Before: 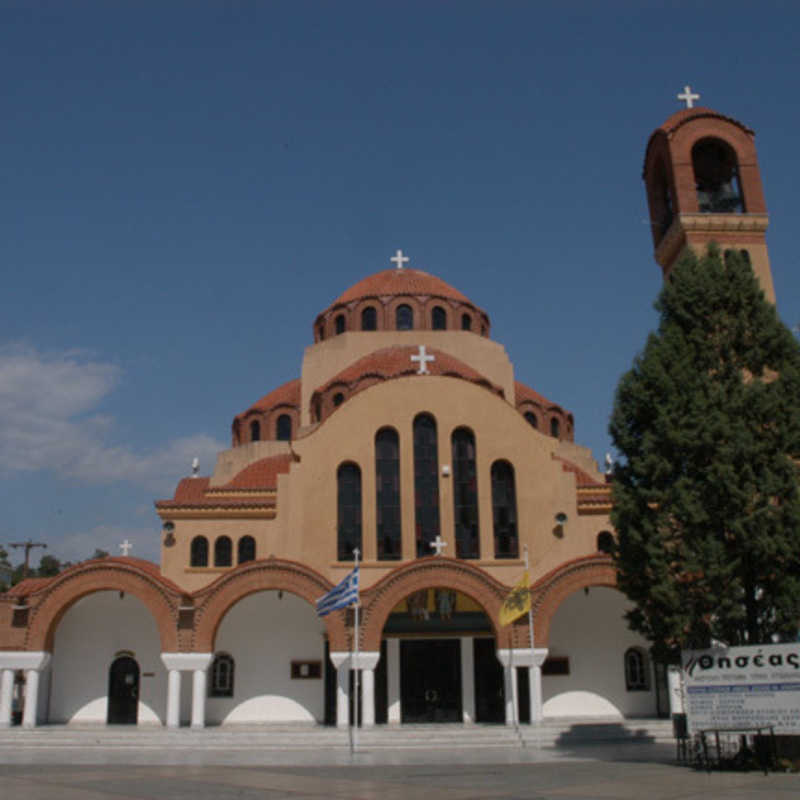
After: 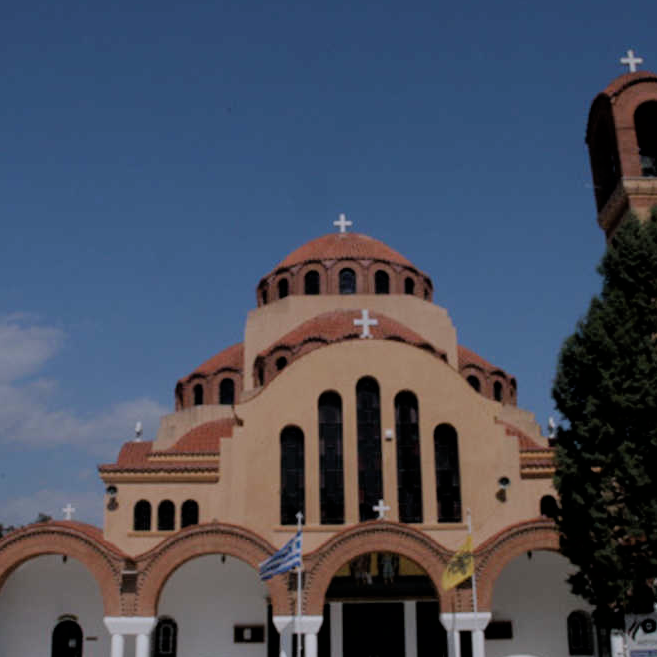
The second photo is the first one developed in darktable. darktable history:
crop and rotate: left 7.196%, top 4.574%, right 10.605%, bottom 13.178%
filmic rgb: black relative exposure -4.88 EV, hardness 2.82
color calibration: illuminant as shot in camera, x 0.358, y 0.373, temperature 4628.91 K
